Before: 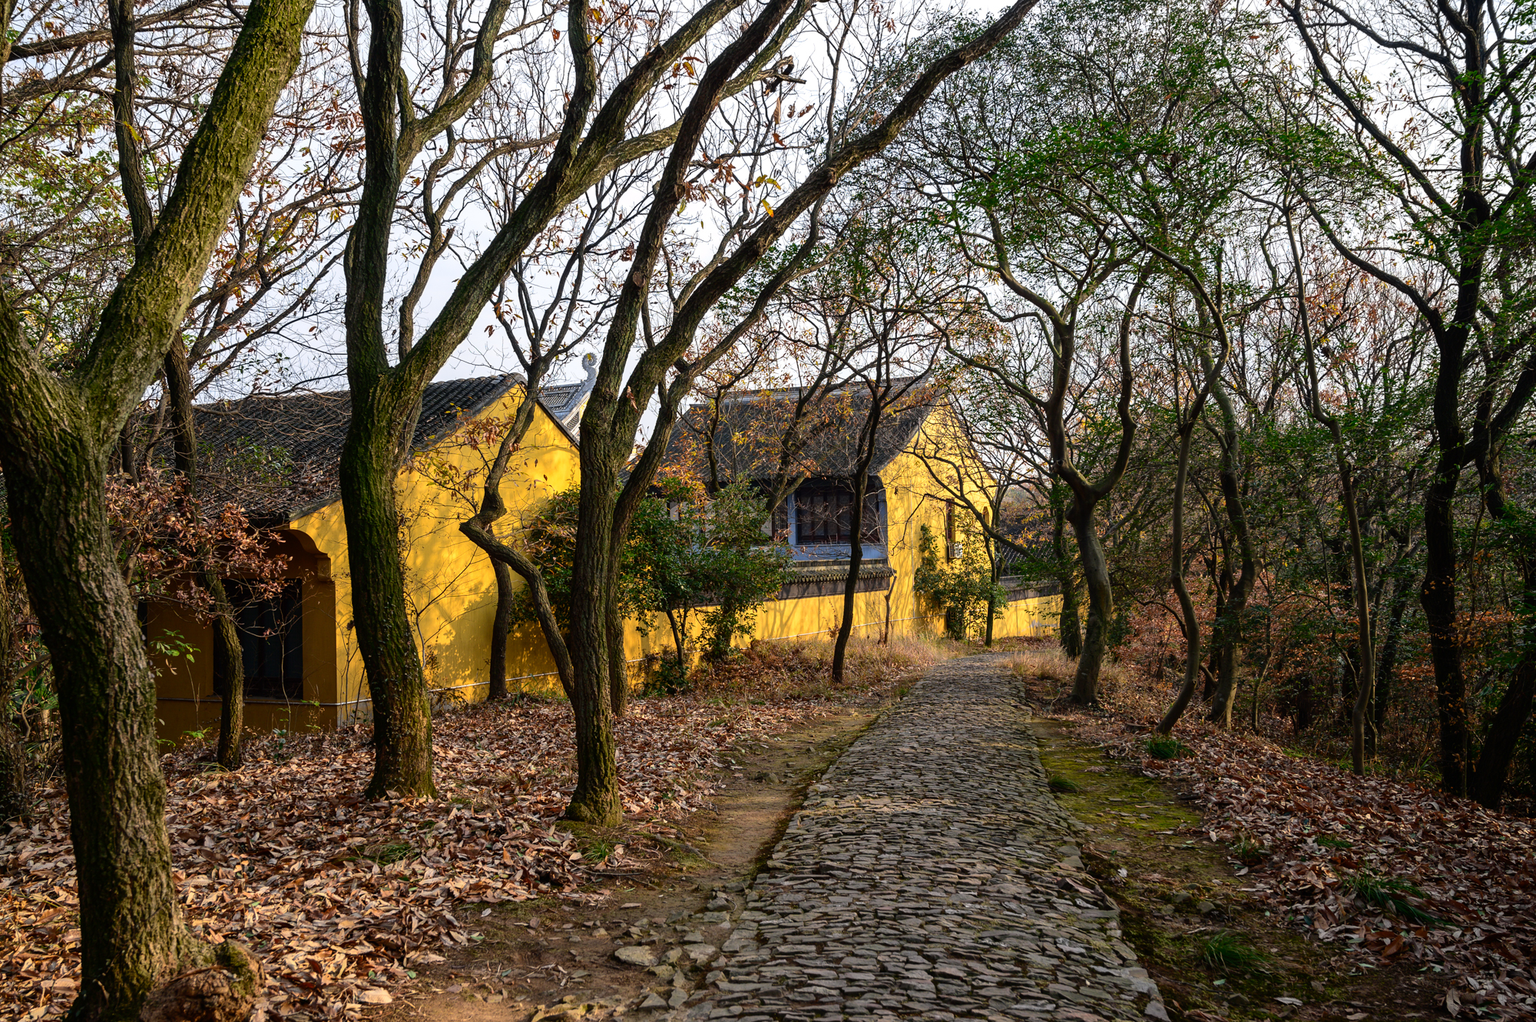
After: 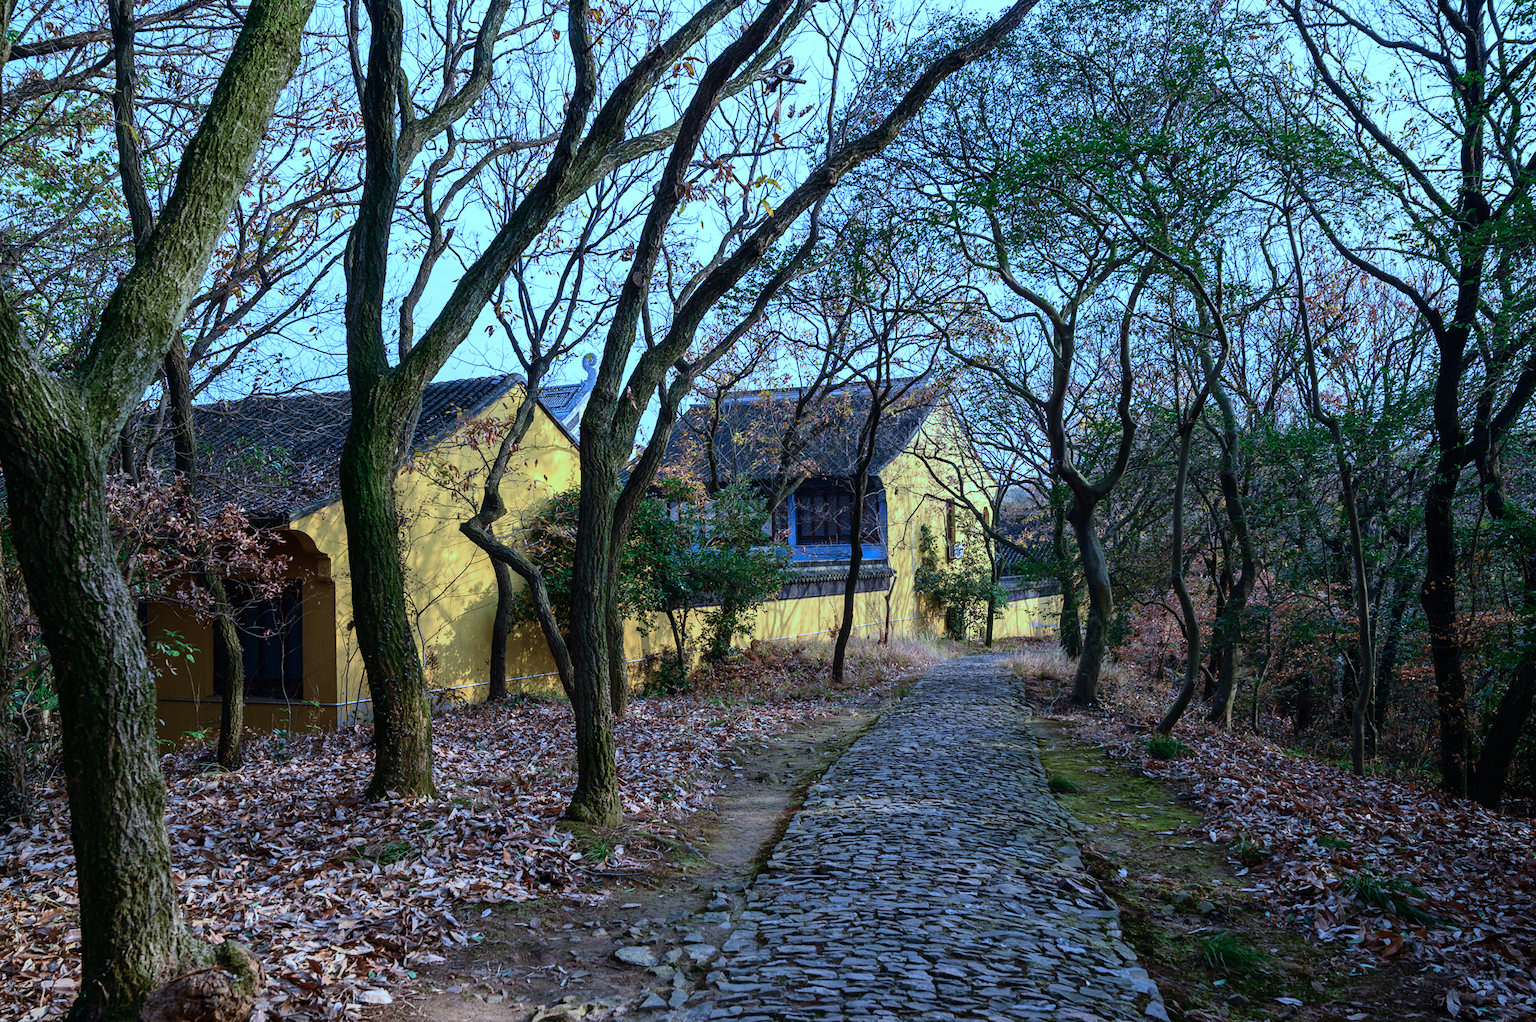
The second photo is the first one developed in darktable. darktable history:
color calibration: illuminant as shot in camera, x 0.44, y 0.412, temperature 2879.05 K, clip negative RGB from gamut false
